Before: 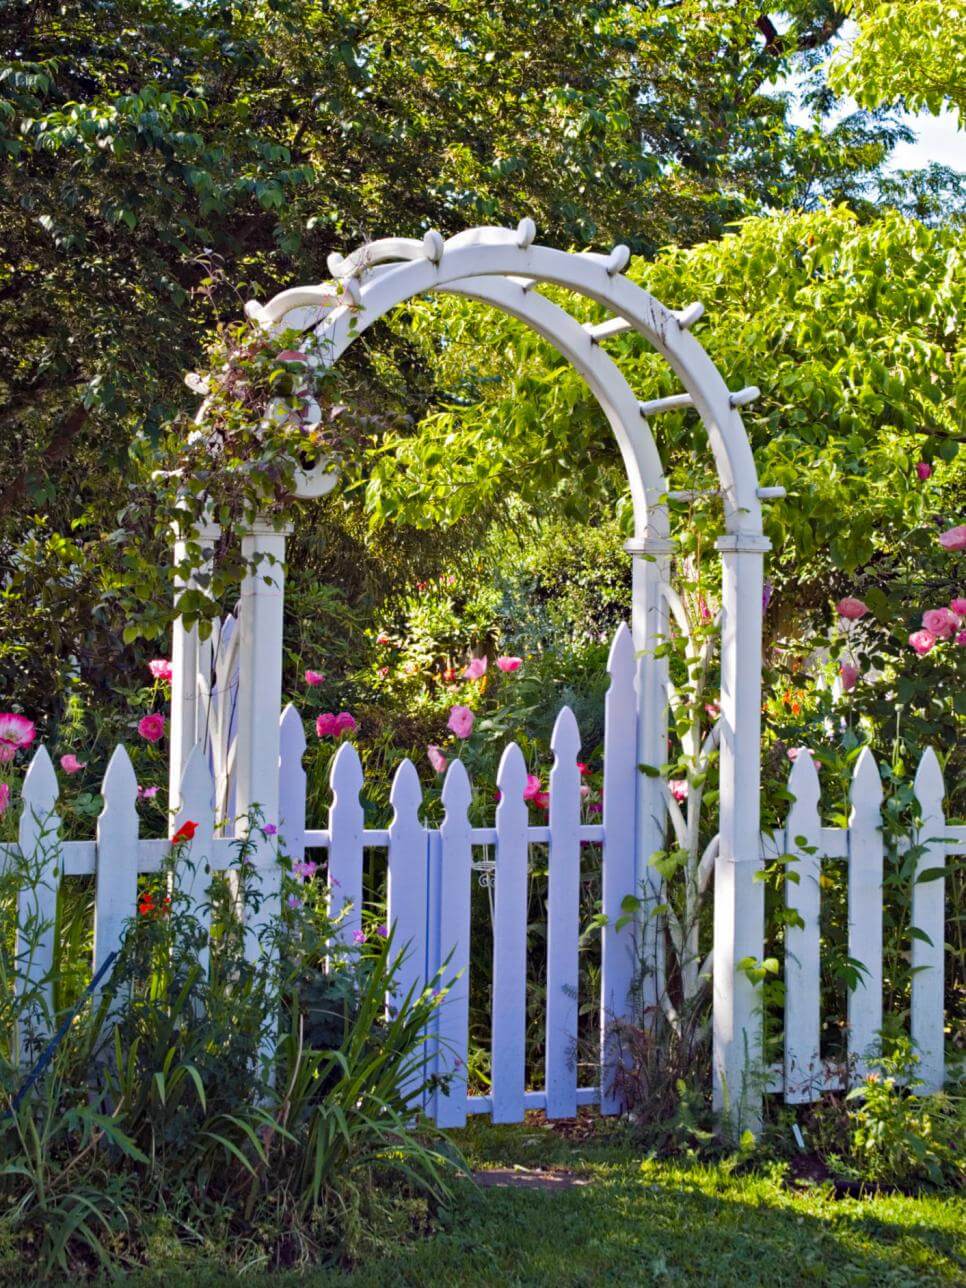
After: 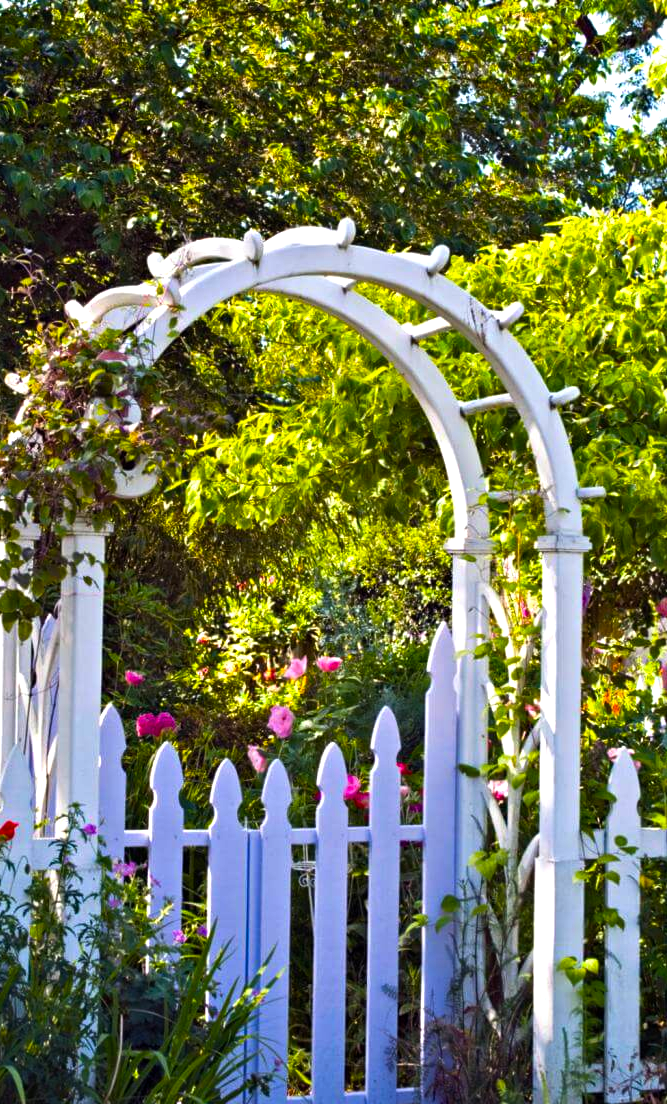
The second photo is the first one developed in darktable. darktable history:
crop: left 18.656%, right 12.242%, bottom 14.282%
color balance rgb: perceptual saturation grading › global saturation 30.634%, perceptual brilliance grading › global brilliance 15.164%, perceptual brilliance grading › shadows -34.405%, global vibrance 9.946%
